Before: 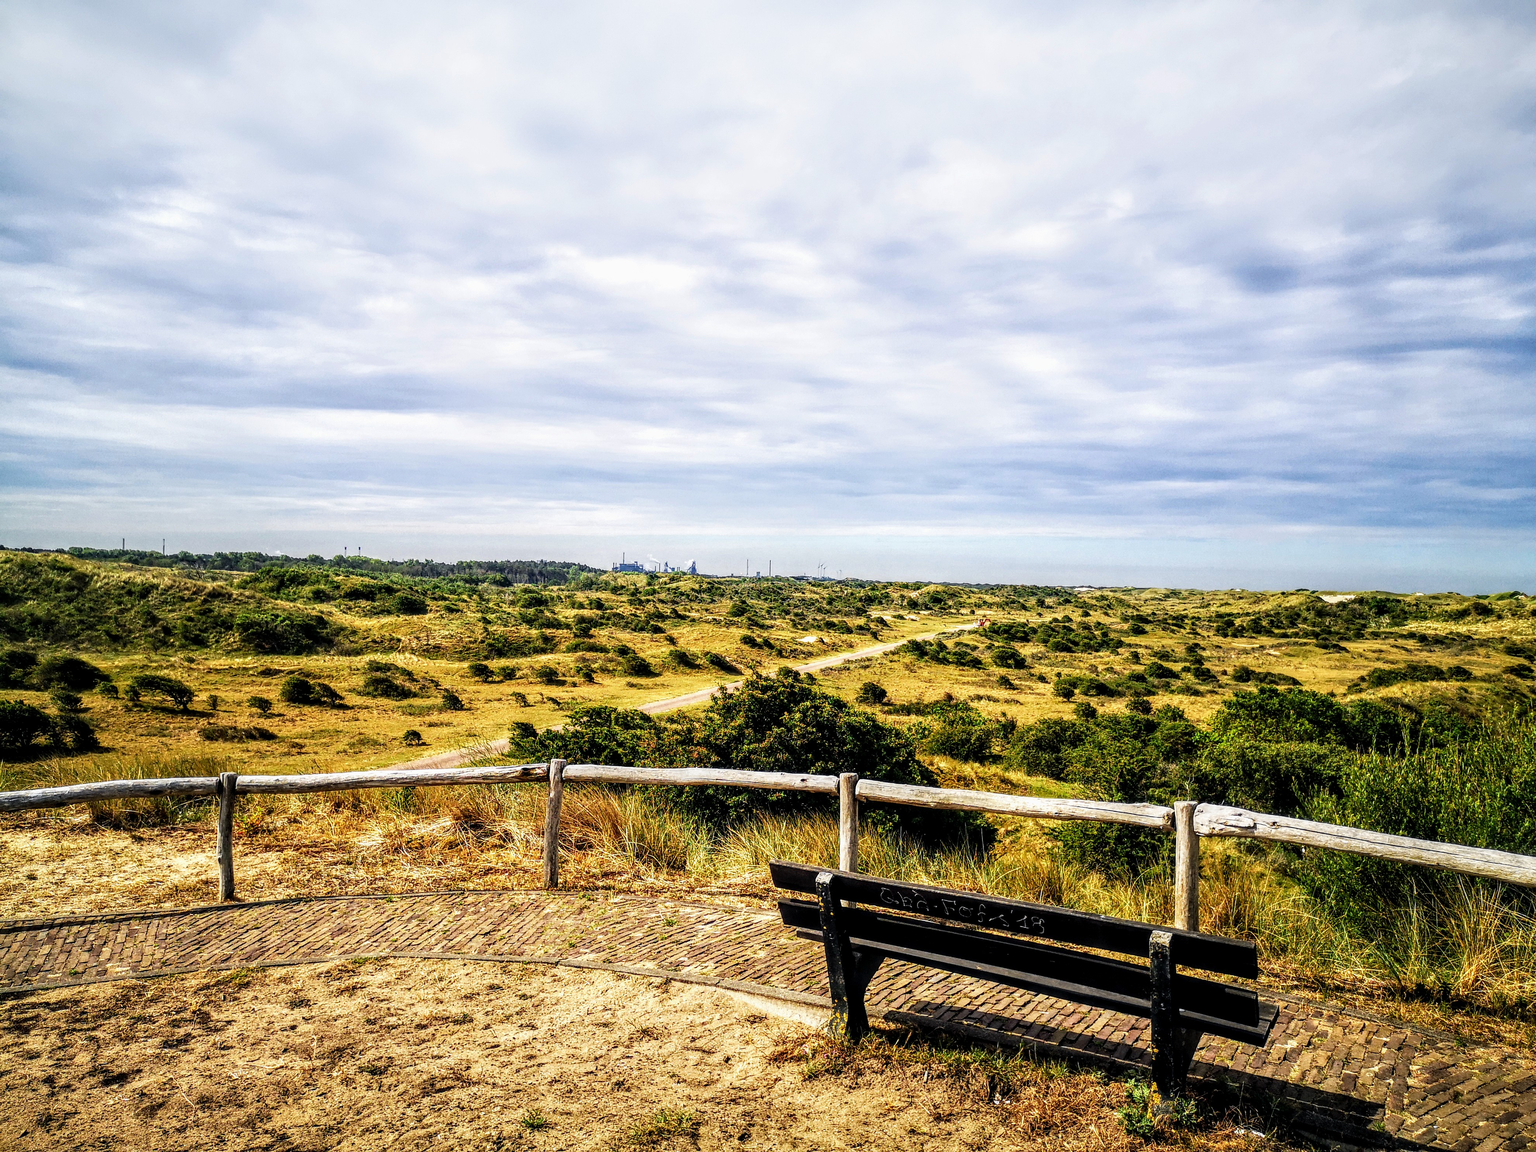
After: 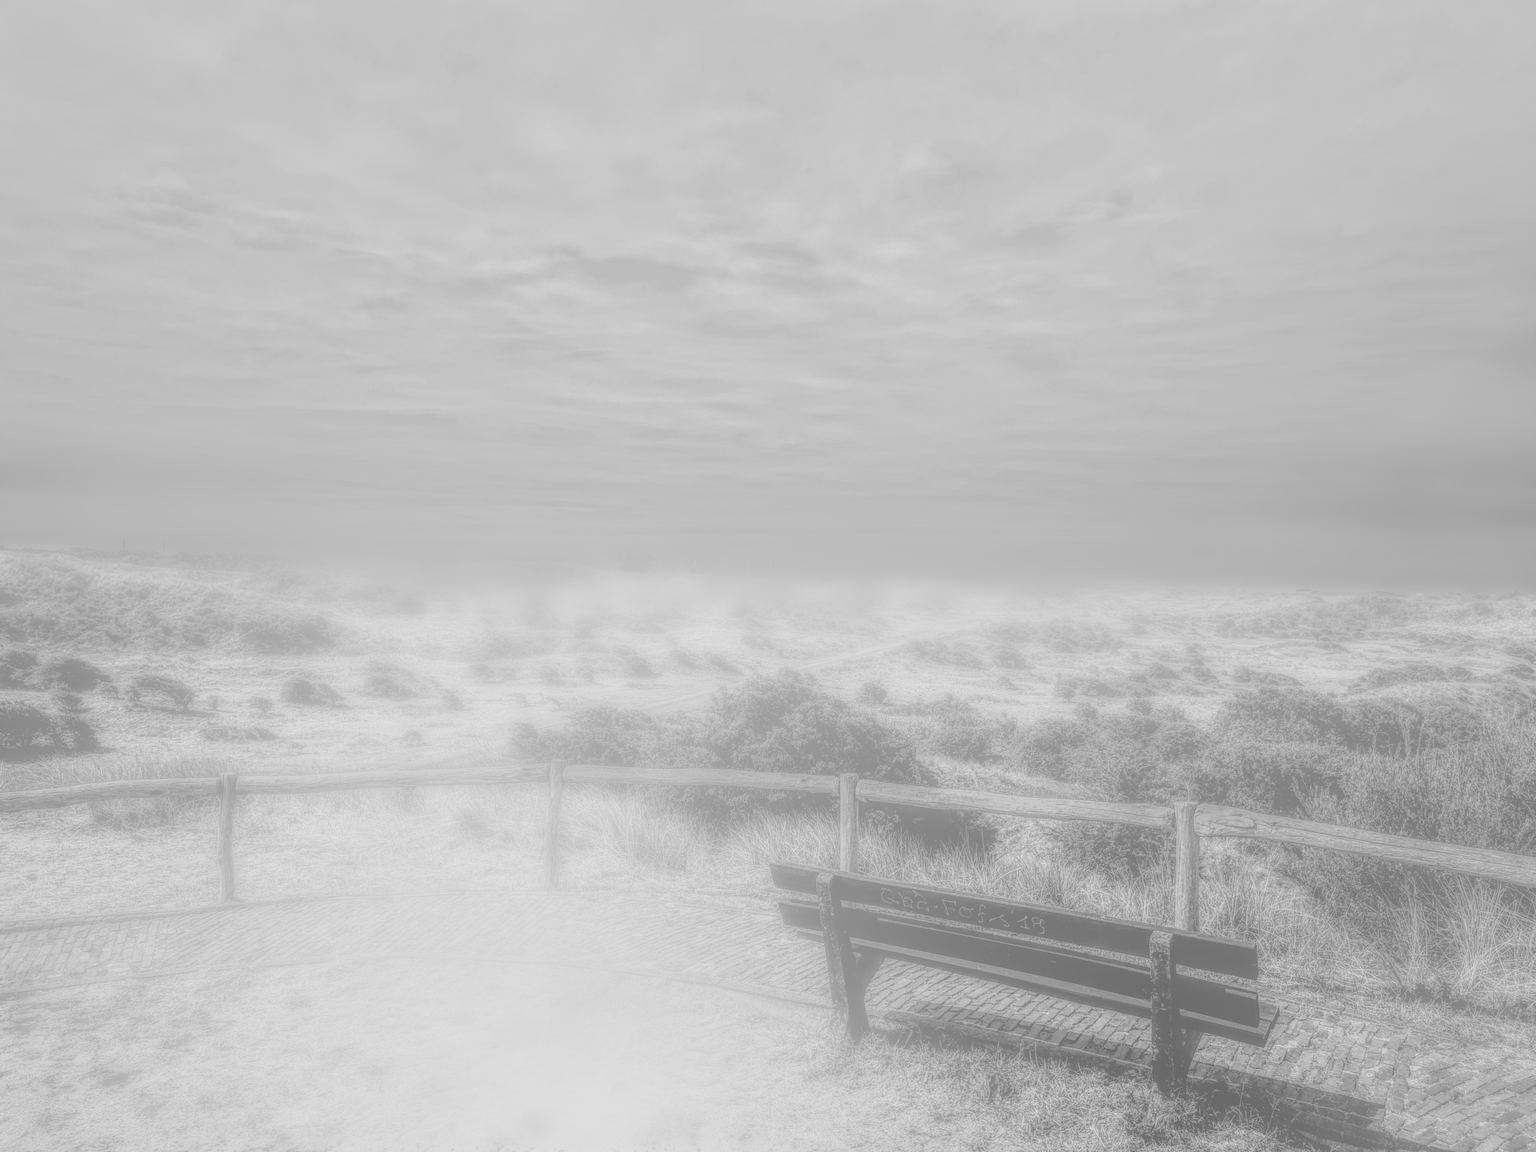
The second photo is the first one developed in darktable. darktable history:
local contrast: highlights 0%, shadows 0%, detail 200%, midtone range 0.25
monochrome: a 79.32, b 81.83, size 1.1
bloom: size 70%, threshold 25%, strength 70%
shadows and highlights: on, module defaults
